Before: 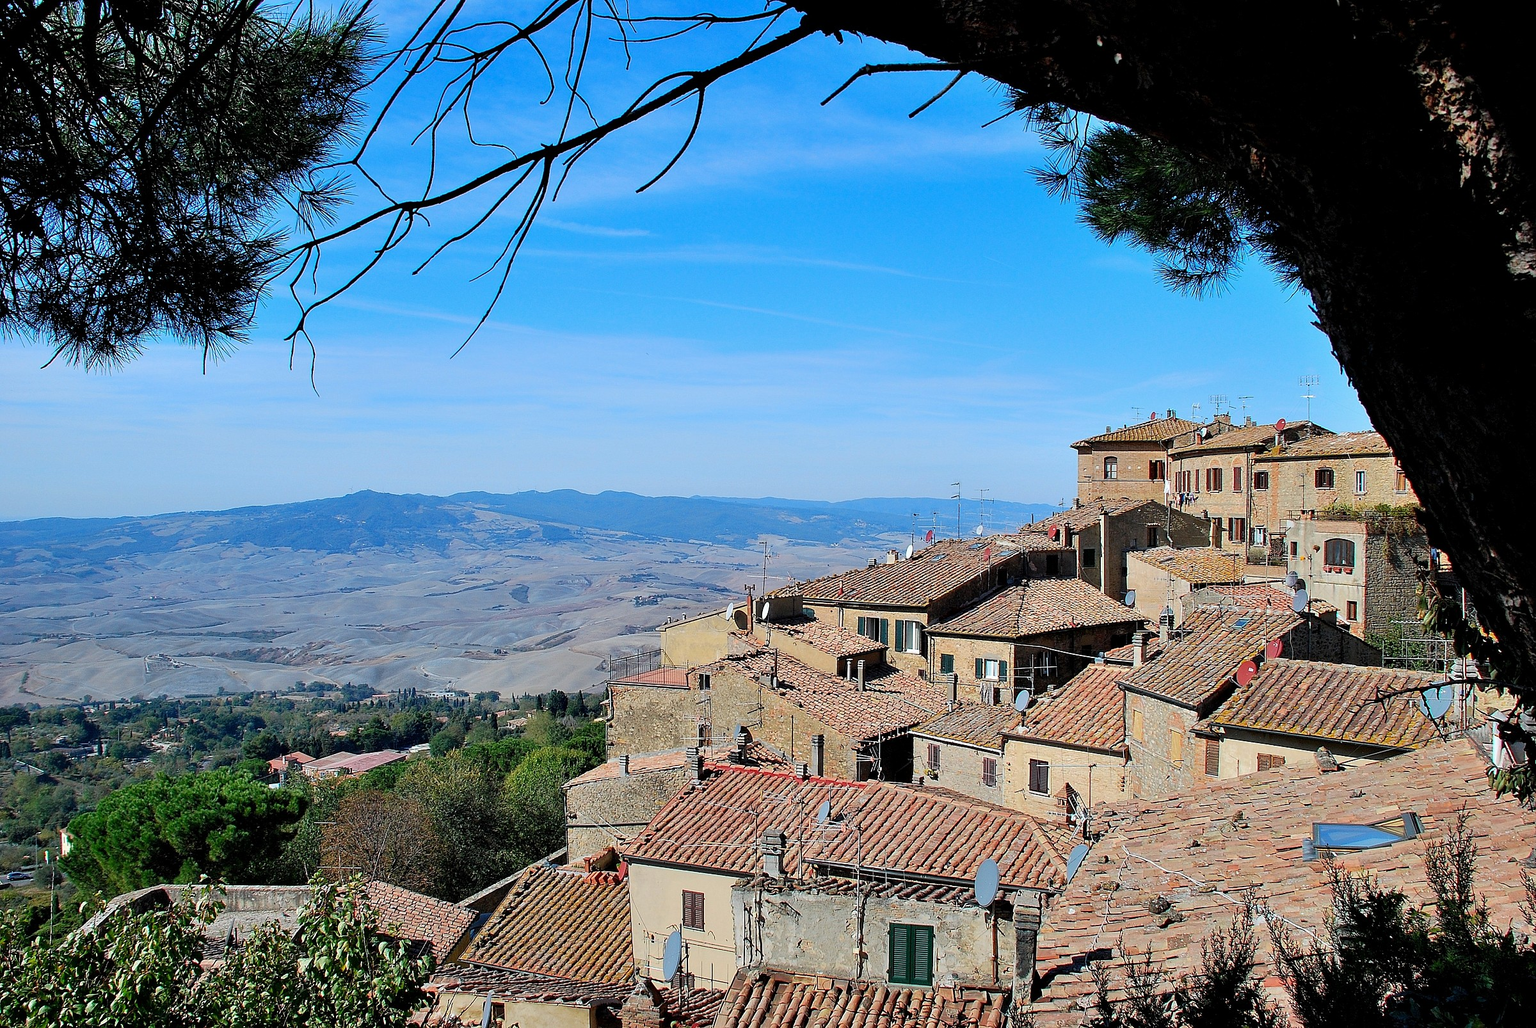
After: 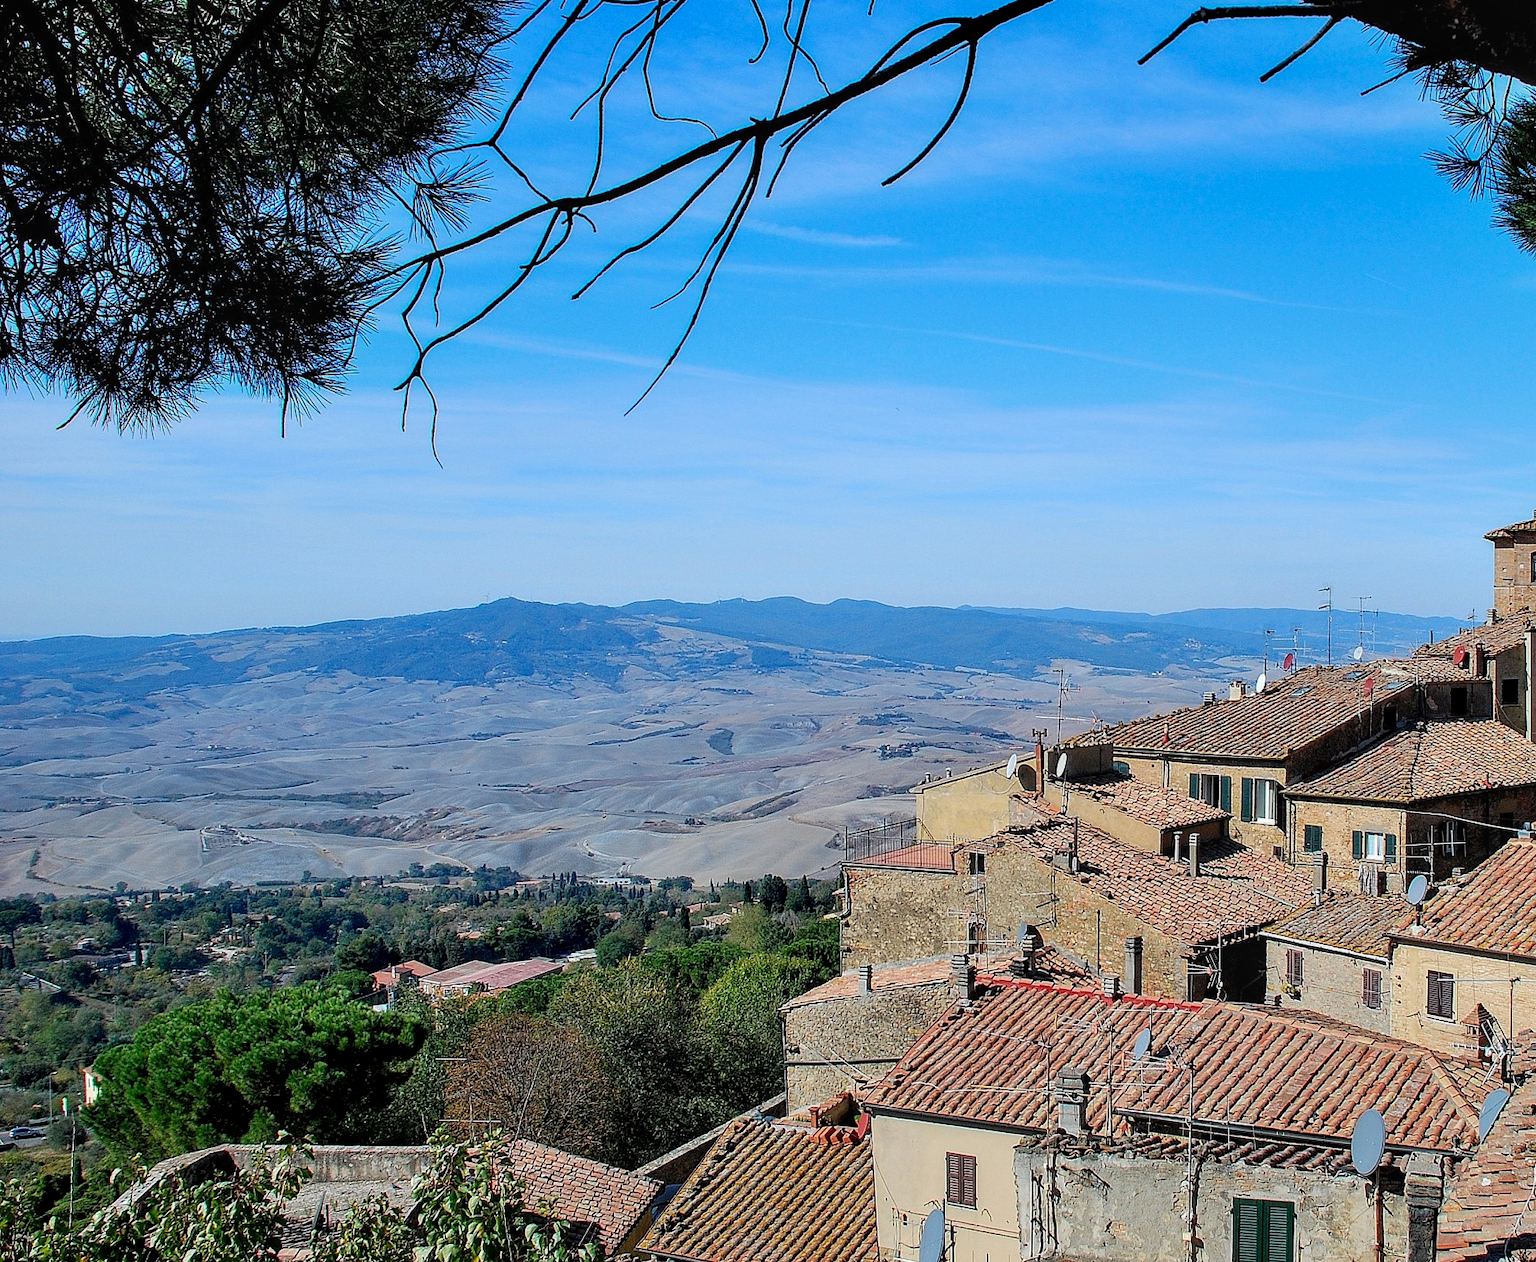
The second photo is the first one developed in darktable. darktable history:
crop: top 5.76%, right 27.857%, bottom 5.59%
local contrast: on, module defaults
